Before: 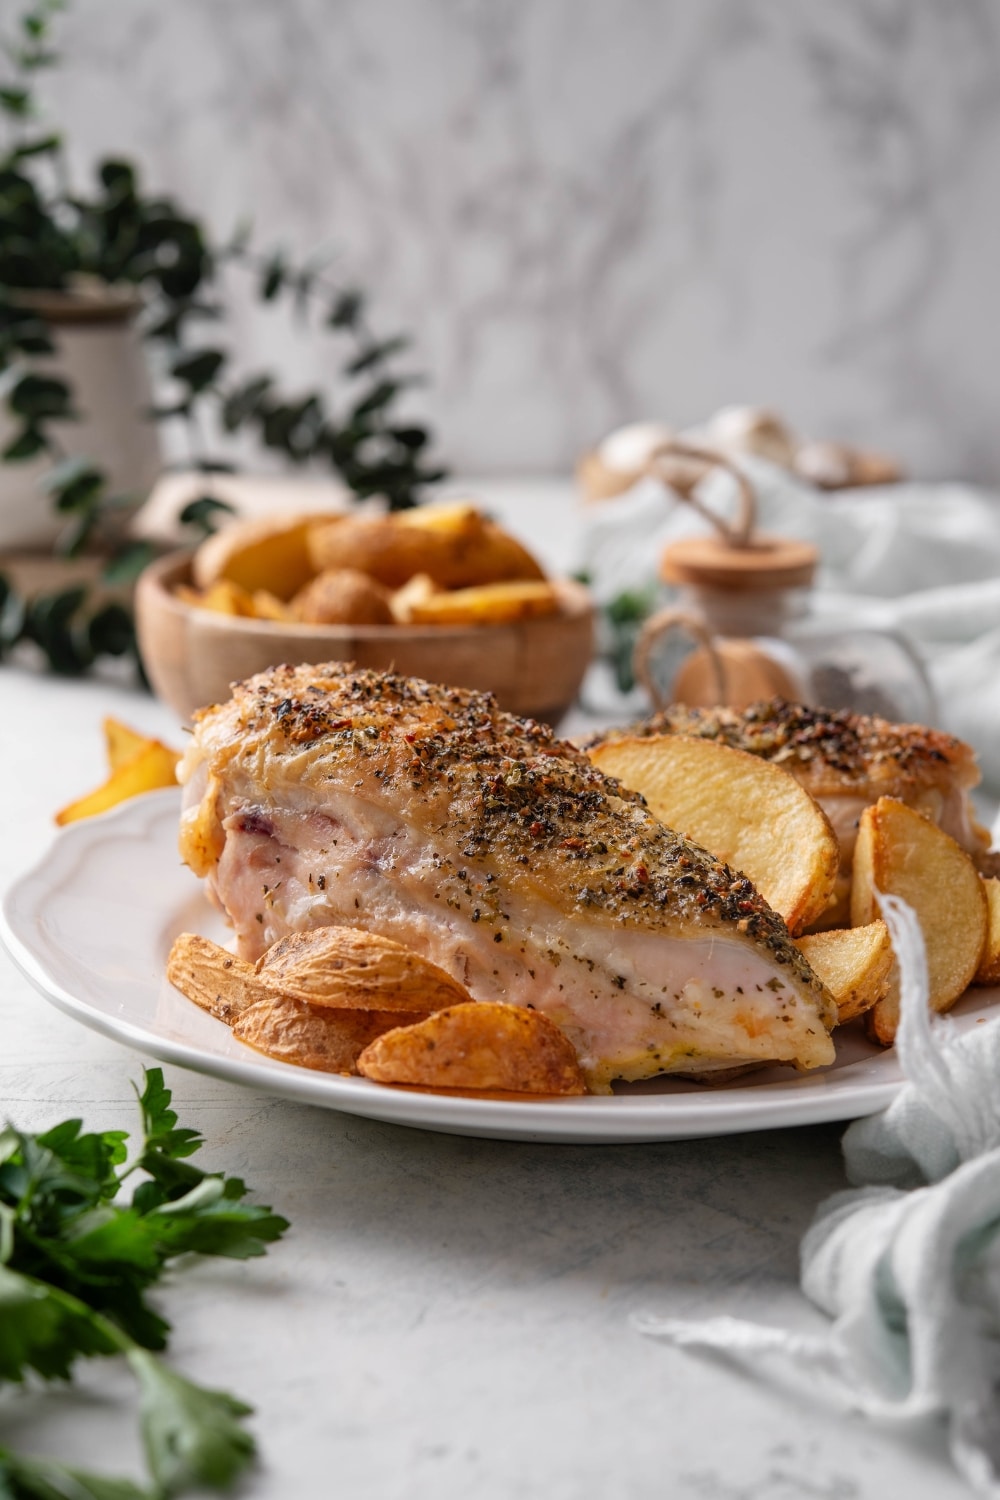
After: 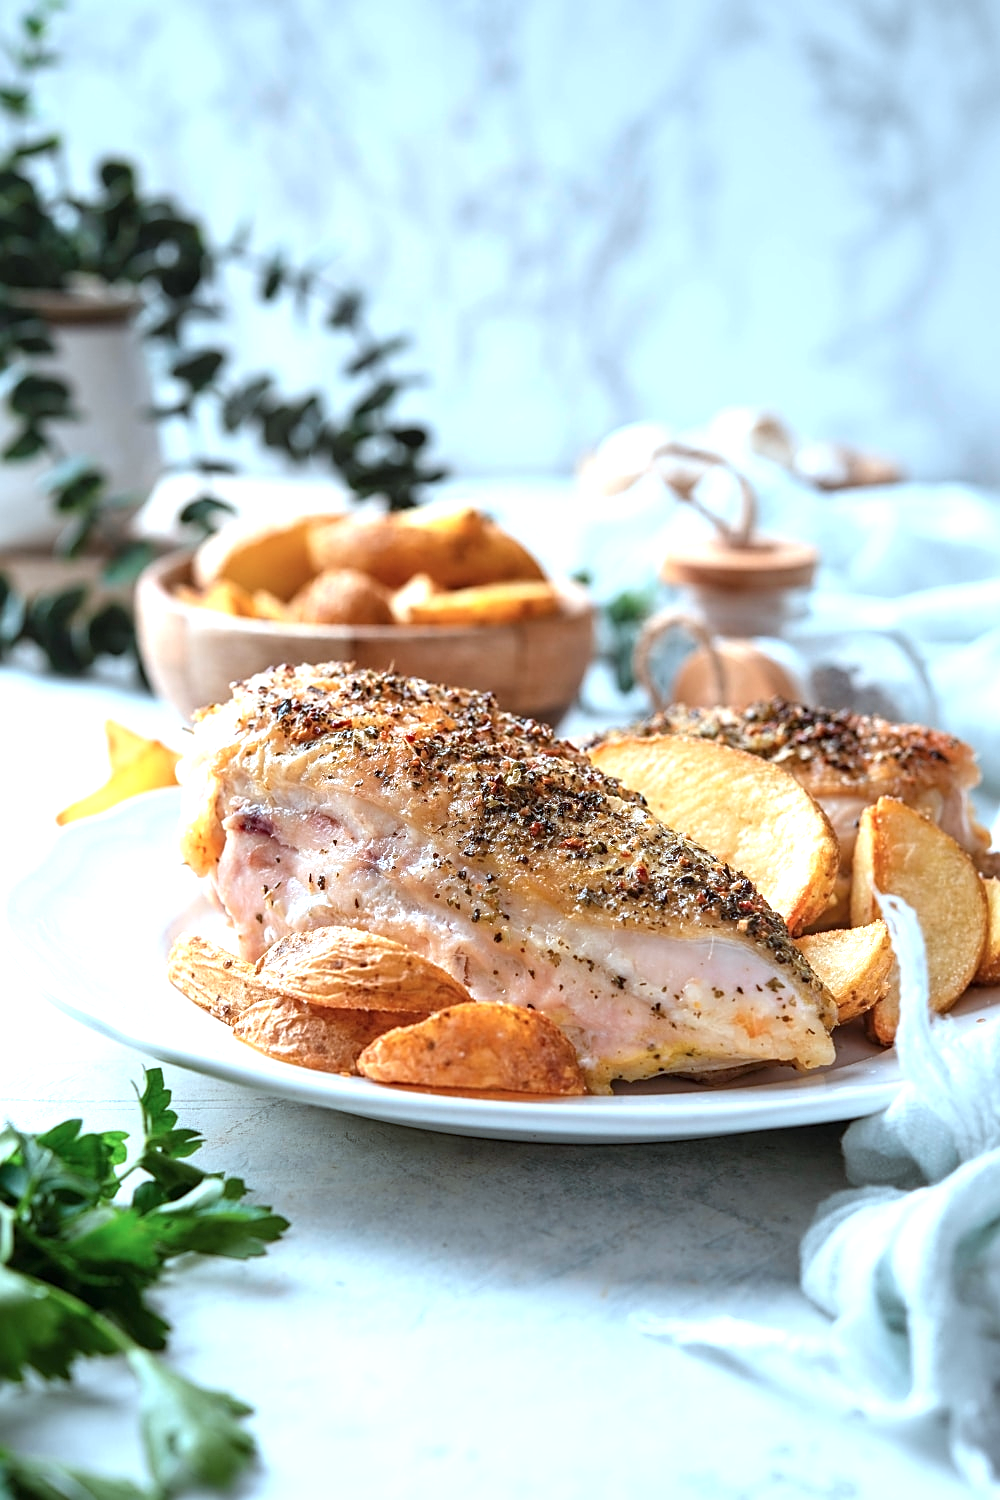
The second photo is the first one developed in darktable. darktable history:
exposure: black level correction 0, exposure 1 EV, compensate exposure bias true, compensate highlight preservation false
sharpen: on, module defaults
color correction: highlights a* -10.69, highlights b* -19.19
